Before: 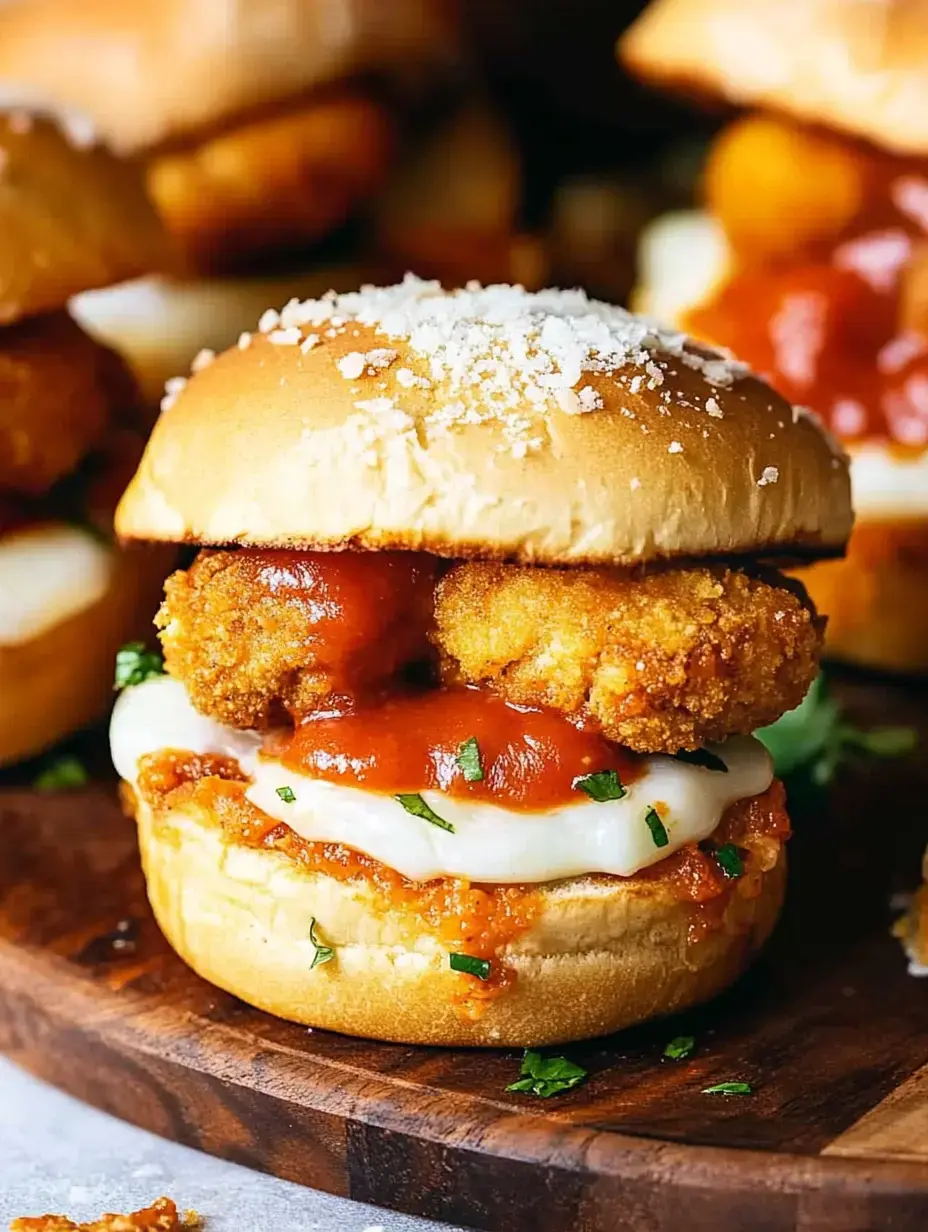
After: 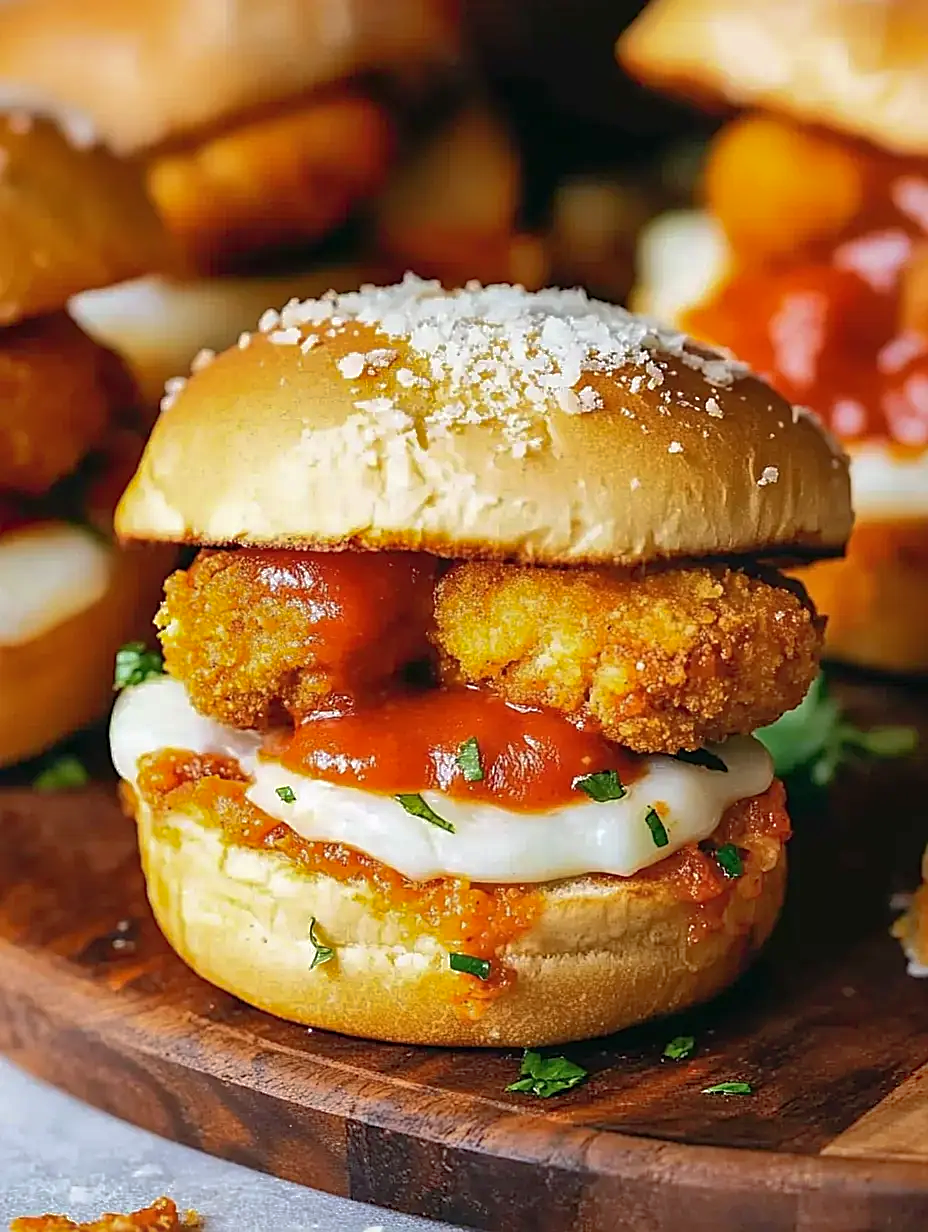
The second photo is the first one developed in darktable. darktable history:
shadows and highlights: highlights -59.76
sharpen: on, module defaults
